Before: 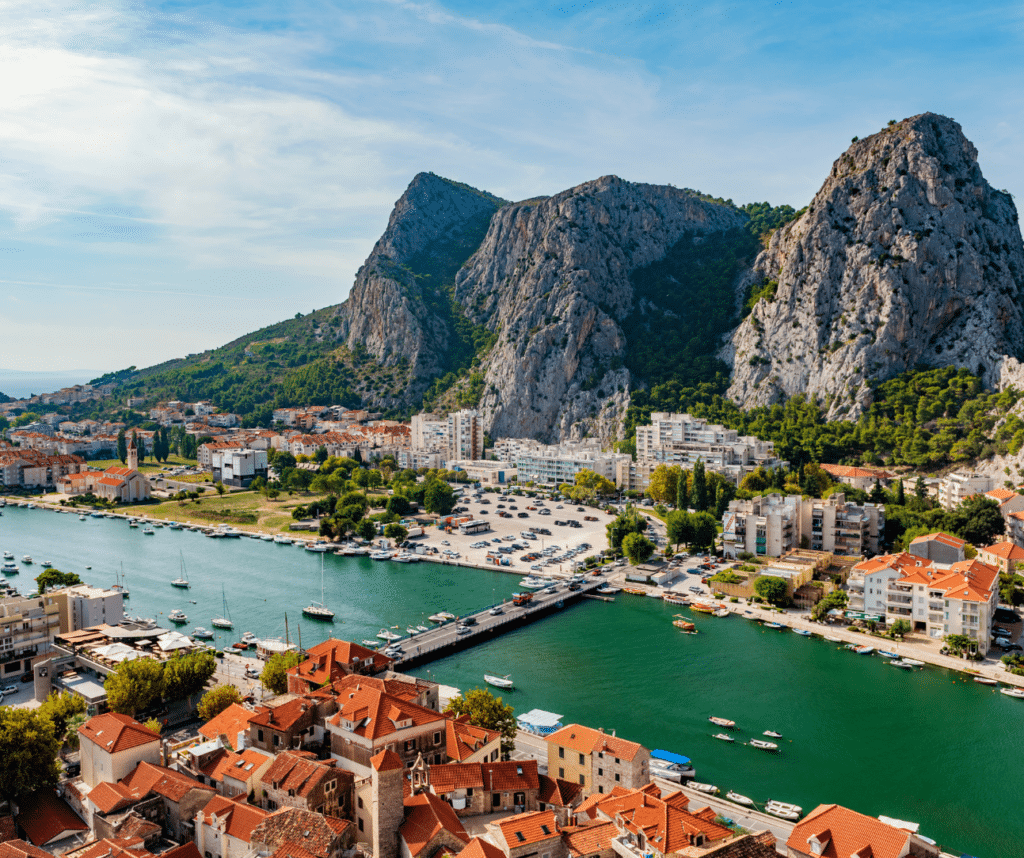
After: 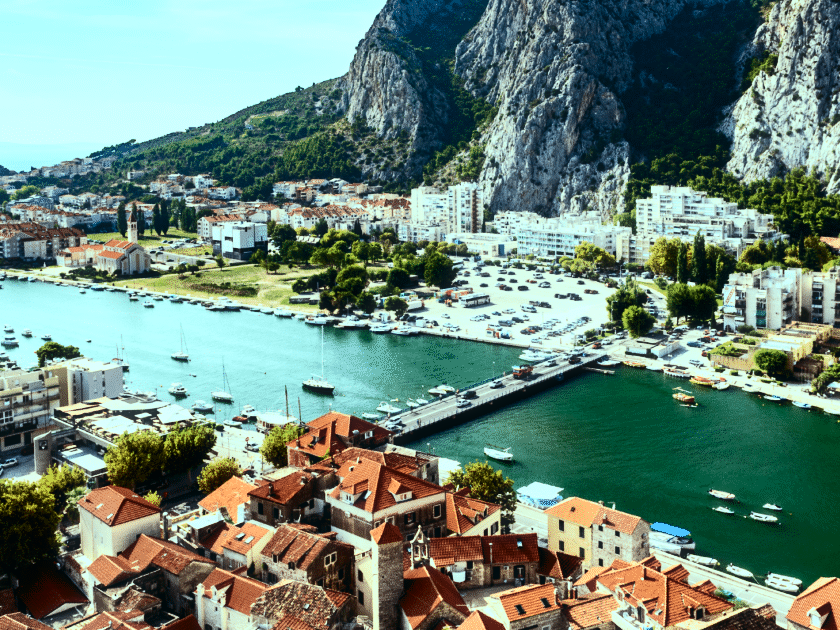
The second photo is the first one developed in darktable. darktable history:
crop: top 26.531%, right 17.959%
white balance: emerald 1
color balance: mode lift, gamma, gain (sRGB), lift [0.997, 0.979, 1.021, 1.011], gamma [1, 1.084, 0.916, 0.998], gain [1, 0.87, 1.13, 1.101], contrast 4.55%, contrast fulcrum 38.24%, output saturation 104.09%
tone equalizer: -8 EV -0.417 EV, -7 EV -0.389 EV, -6 EV -0.333 EV, -5 EV -0.222 EV, -3 EV 0.222 EV, -2 EV 0.333 EV, -1 EV 0.389 EV, +0 EV 0.417 EV, edges refinement/feathering 500, mask exposure compensation -1.57 EV, preserve details no
haze removal: strength -0.1, adaptive false
contrast brightness saturation: contrast 0.28
